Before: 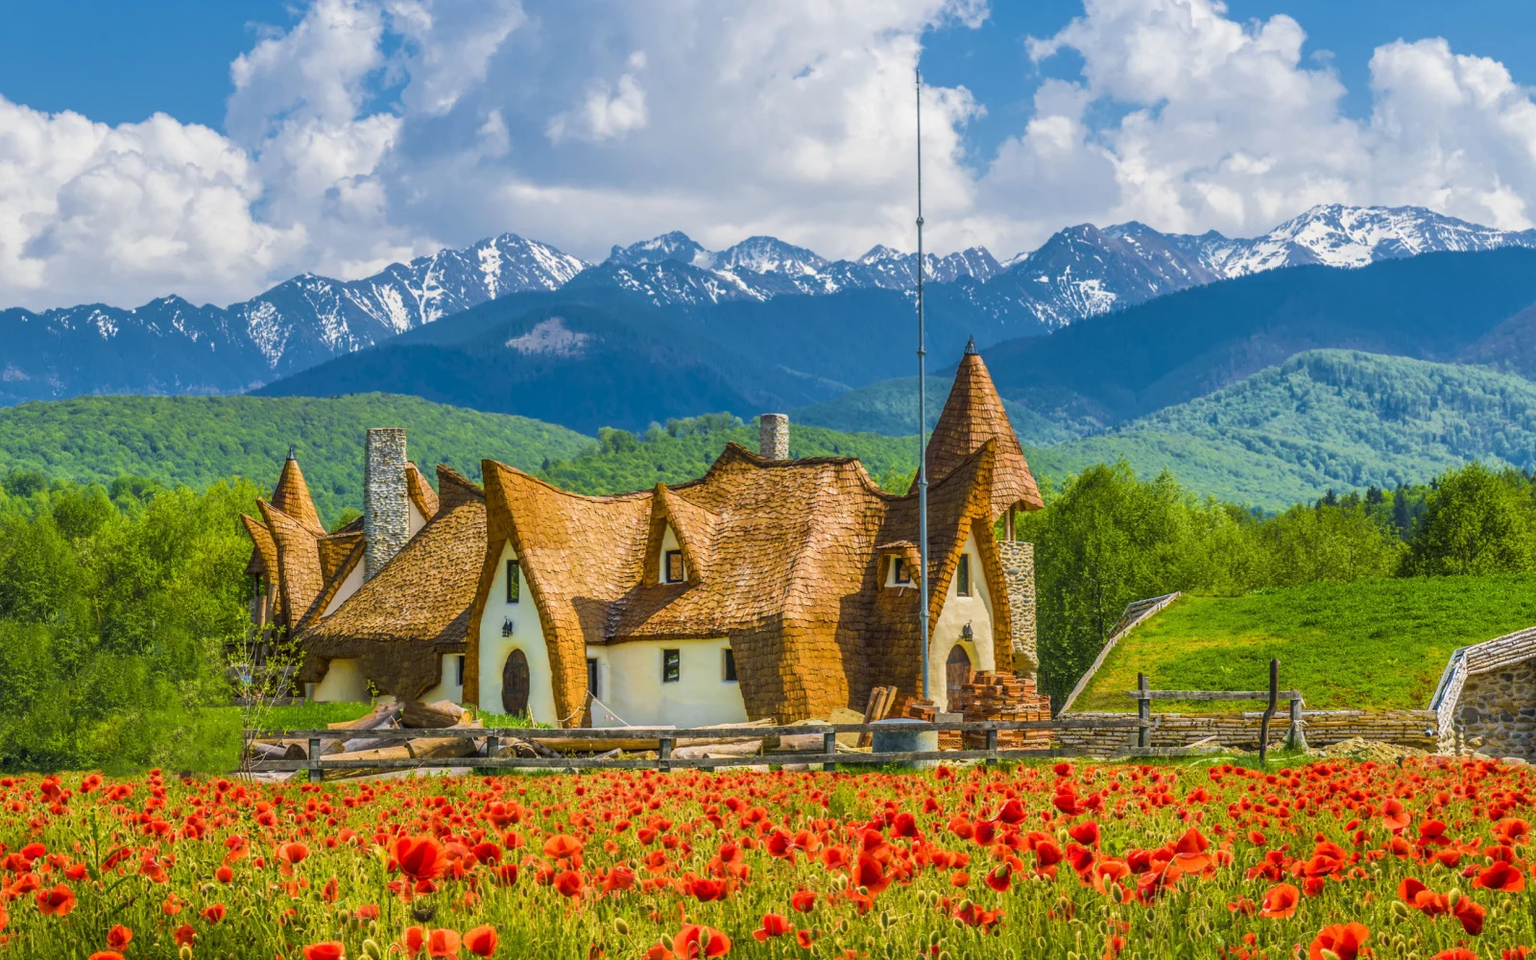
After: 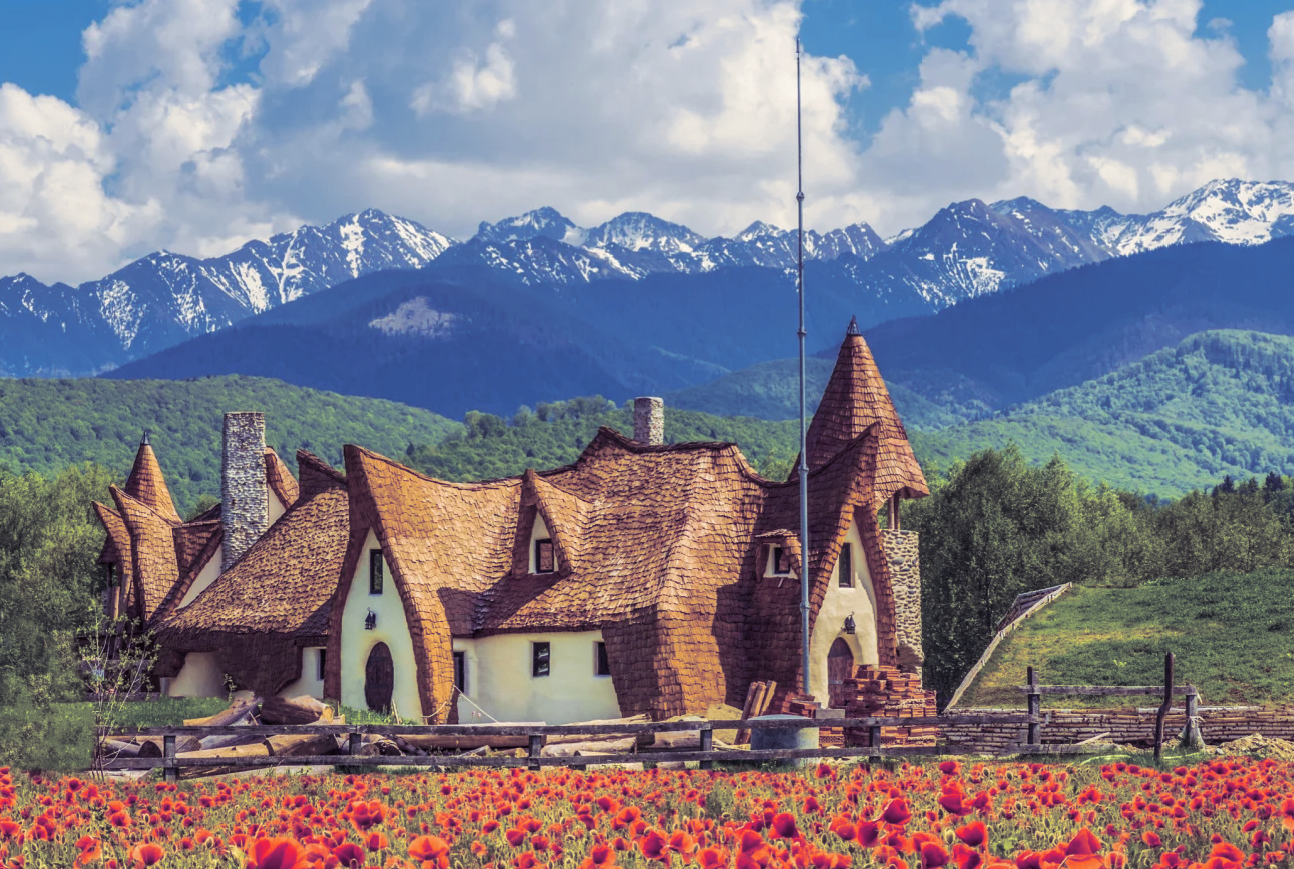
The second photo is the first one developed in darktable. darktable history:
color balance rgb: perceptual saturation grading › global saturation 20%, perceptual saturation grading › highlights -50%, perceptual saturation grading › shadows 30%
split-toning: shadows › hue 255.6°, shadows › saturation 0.66, highlights › hue 43.2°, highlights › saturation 0.68, balance -50.1
crop: left 9.929%, top 3.475%, right 9.188%, bottom 9.529%
